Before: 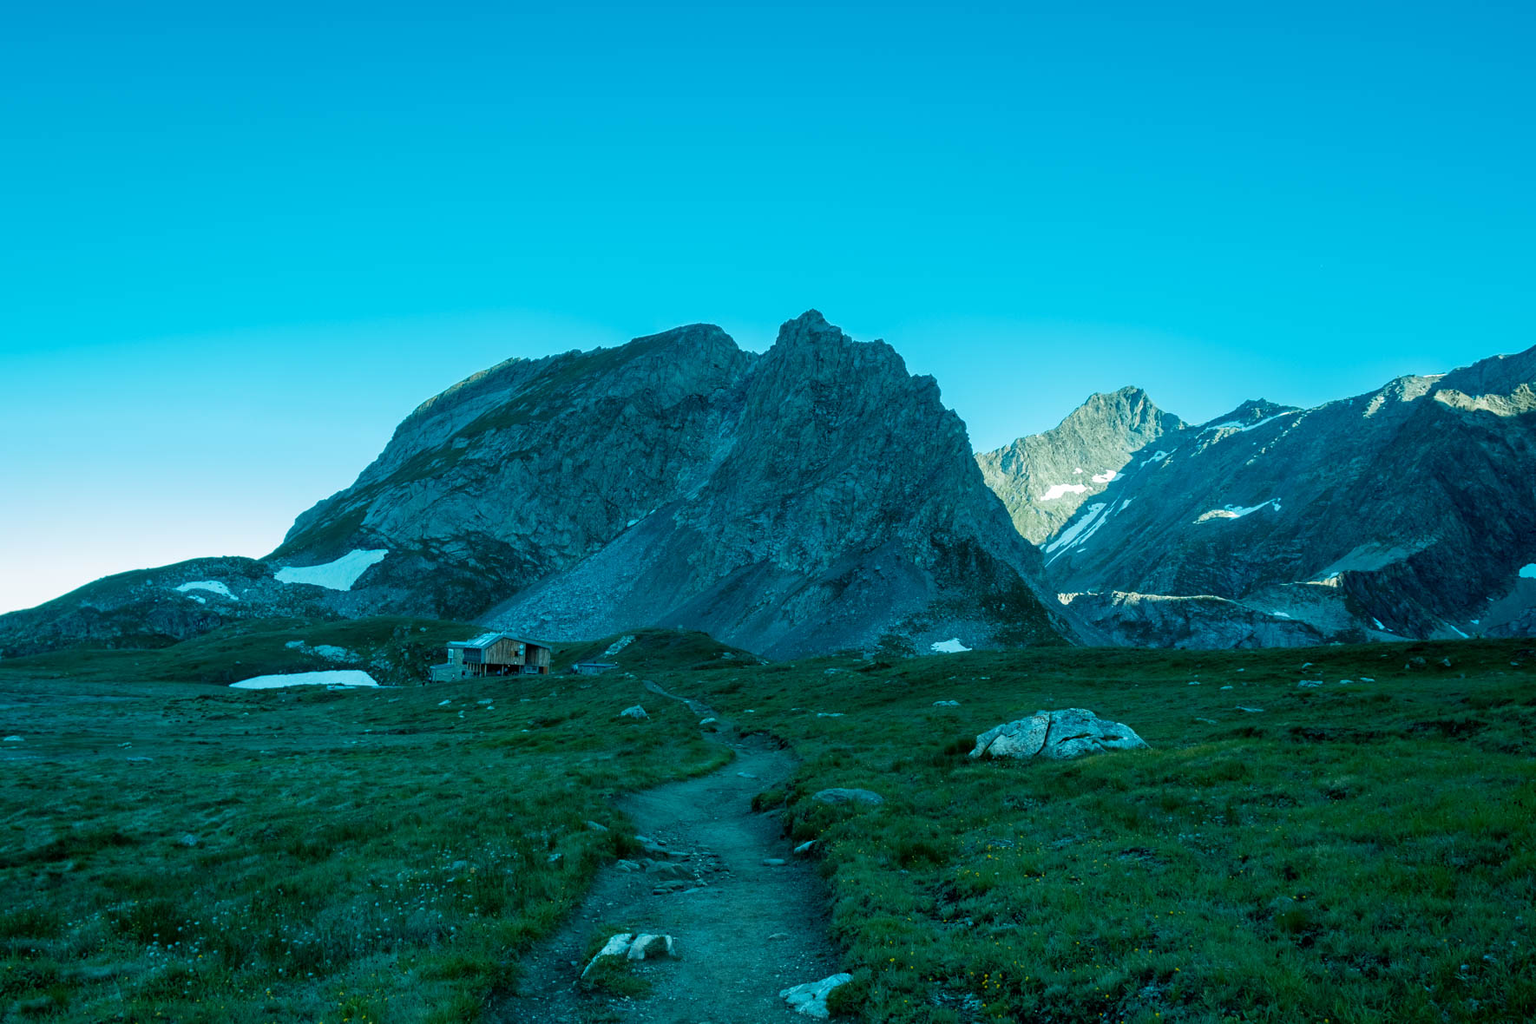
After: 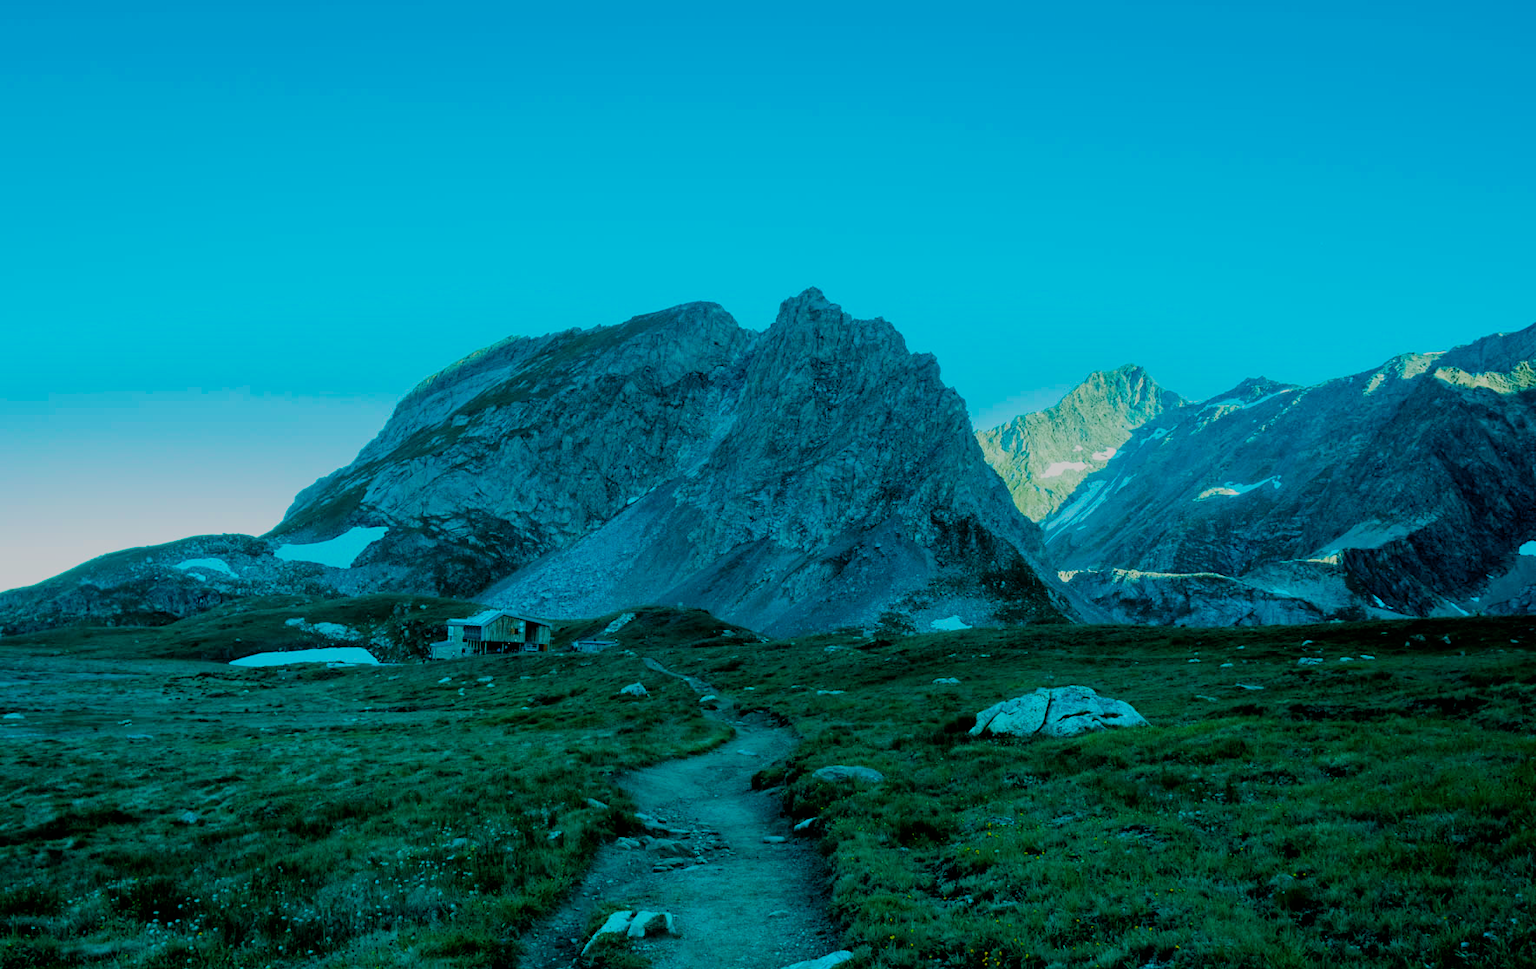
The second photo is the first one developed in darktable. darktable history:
crop and rotate: top 2.275%, bottom 3.018%
filmic rgb: black relative exposure -6.09 EV, white relative exposure 6.96 EV, hardness 2.24
color balance rgb: power › chroma 0.28%, power › hue 23.49°, linear chroma grading › global chroma 9.003%, perceptual saturation grading › global saturation 36.785%, perceptual saturation grading › shadows 34.661%, global vibrance 25.591%
